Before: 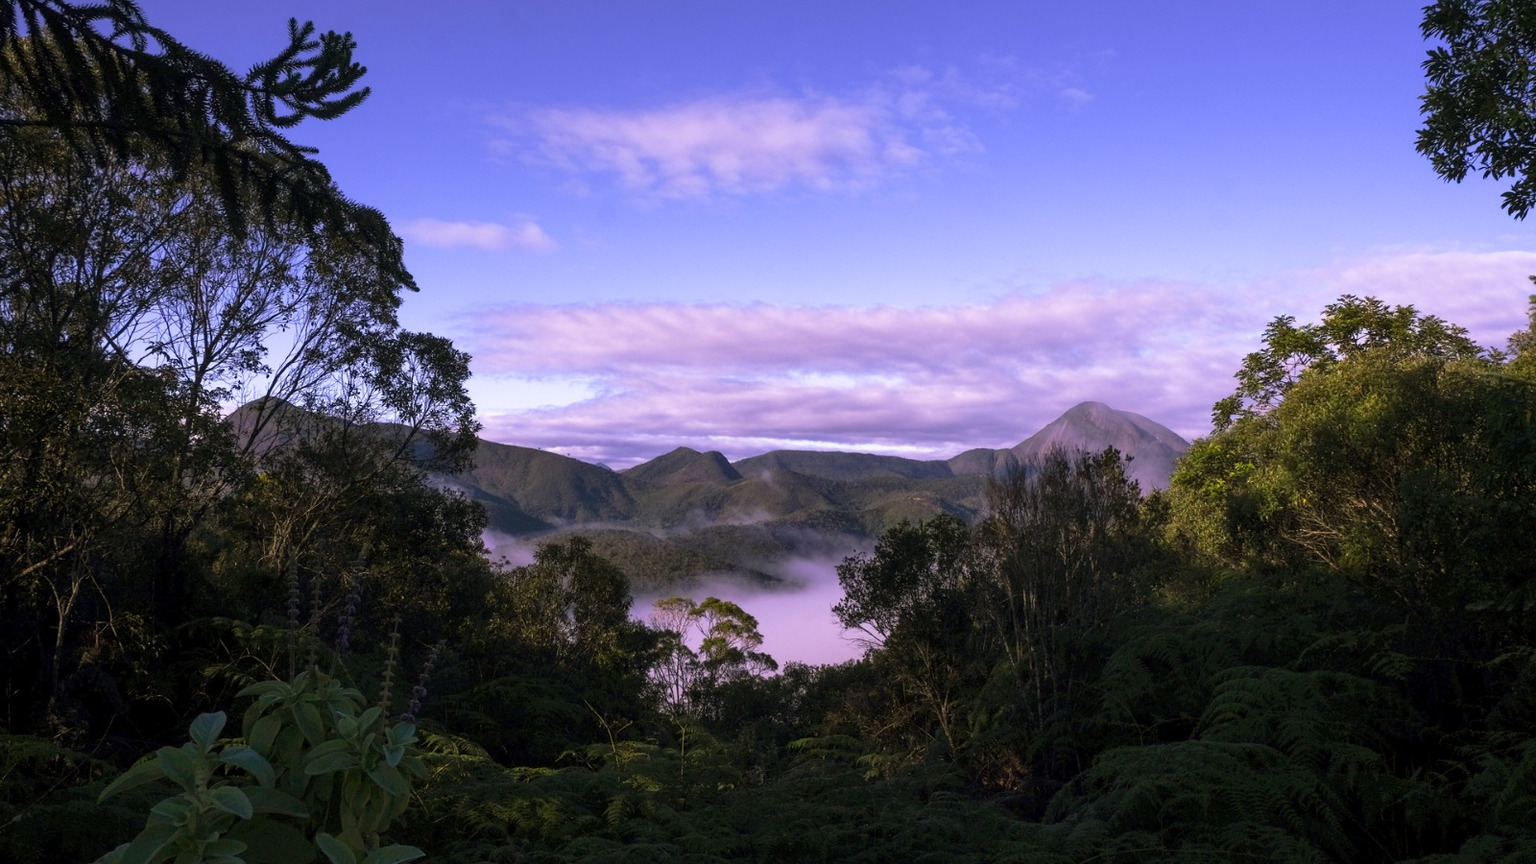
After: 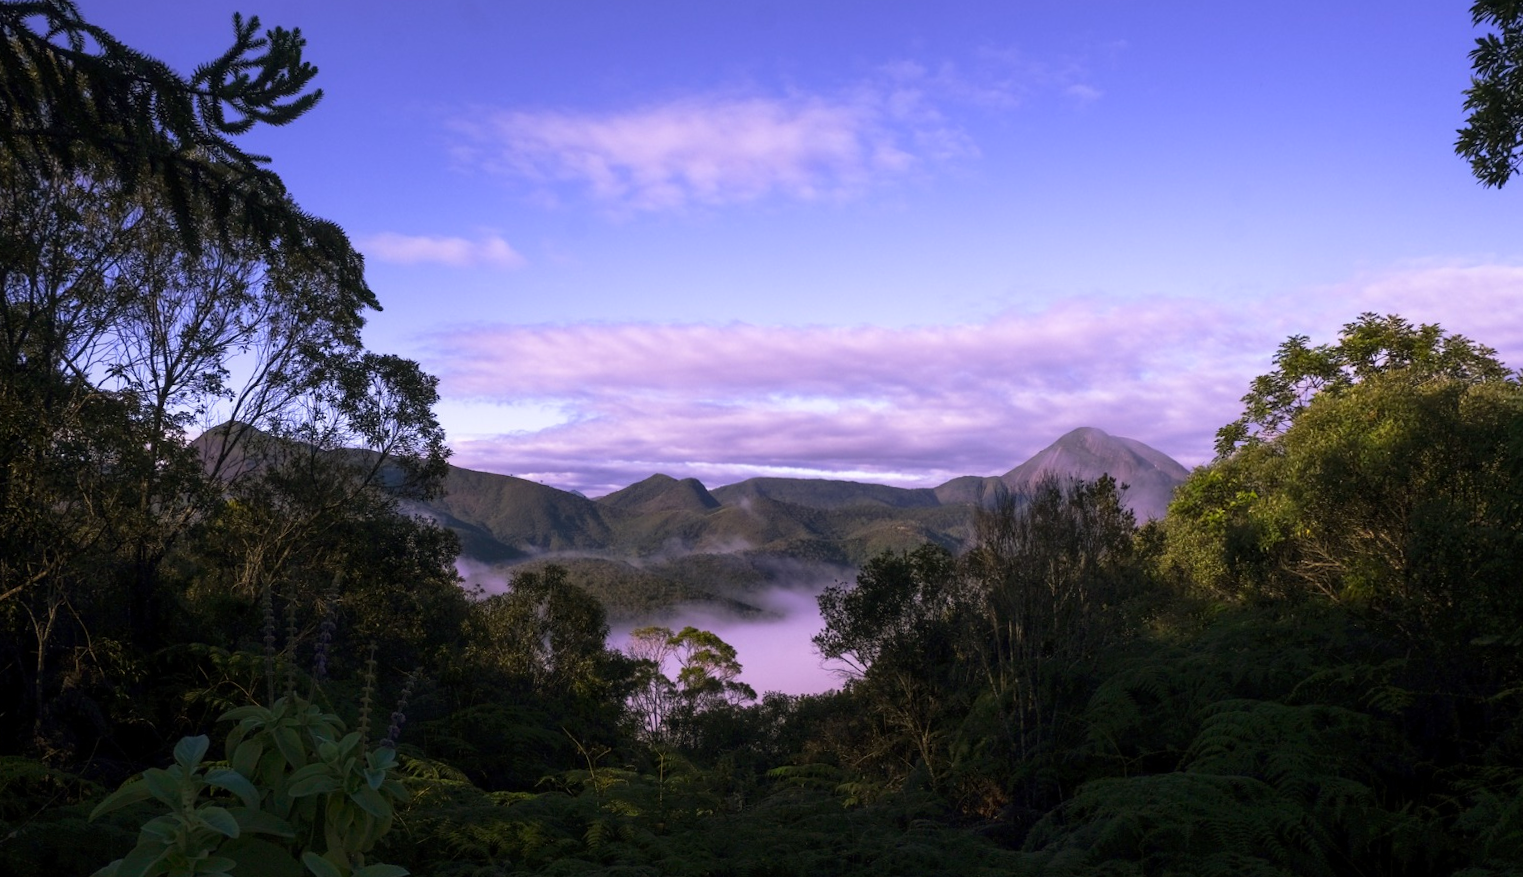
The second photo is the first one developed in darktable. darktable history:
shadows and highlights: shadows -24.28, highlights 49.77, soften with gaussian
rotate and perspective: rotation 0.074°, lens shift (vertical) 0.096, lens shift (horizontal) -0.041, crop left 0.043, crop right 0.952, crop top 0.024, crop bottom 0.979
